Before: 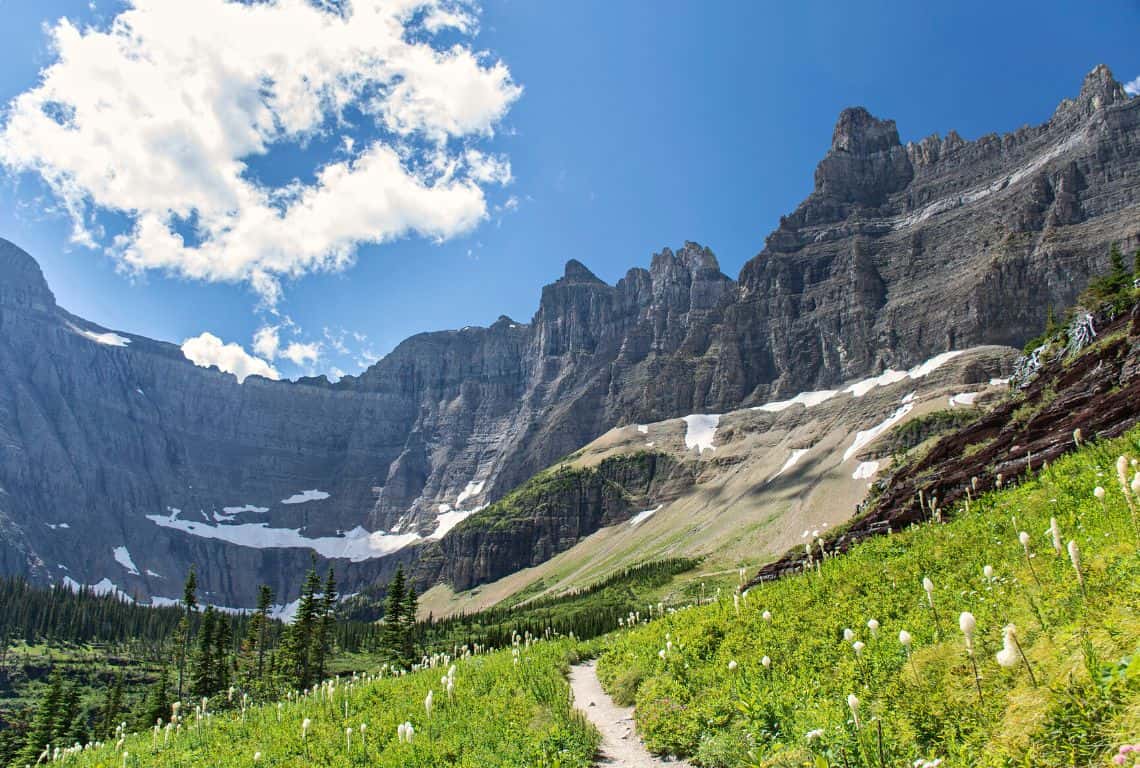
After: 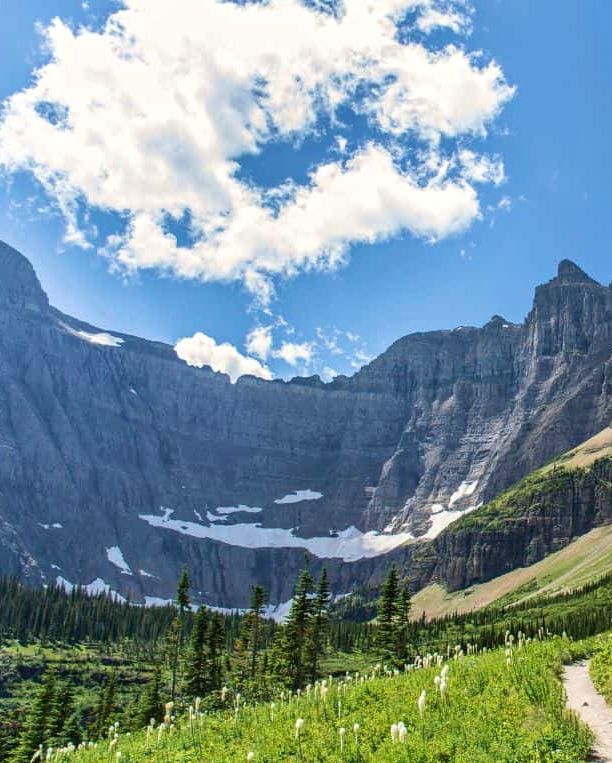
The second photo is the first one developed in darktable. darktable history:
local contrast: detail 113%
velvia: on, module defaults
crop: left 0.7%, right 45.433%, bottom 0.086%
